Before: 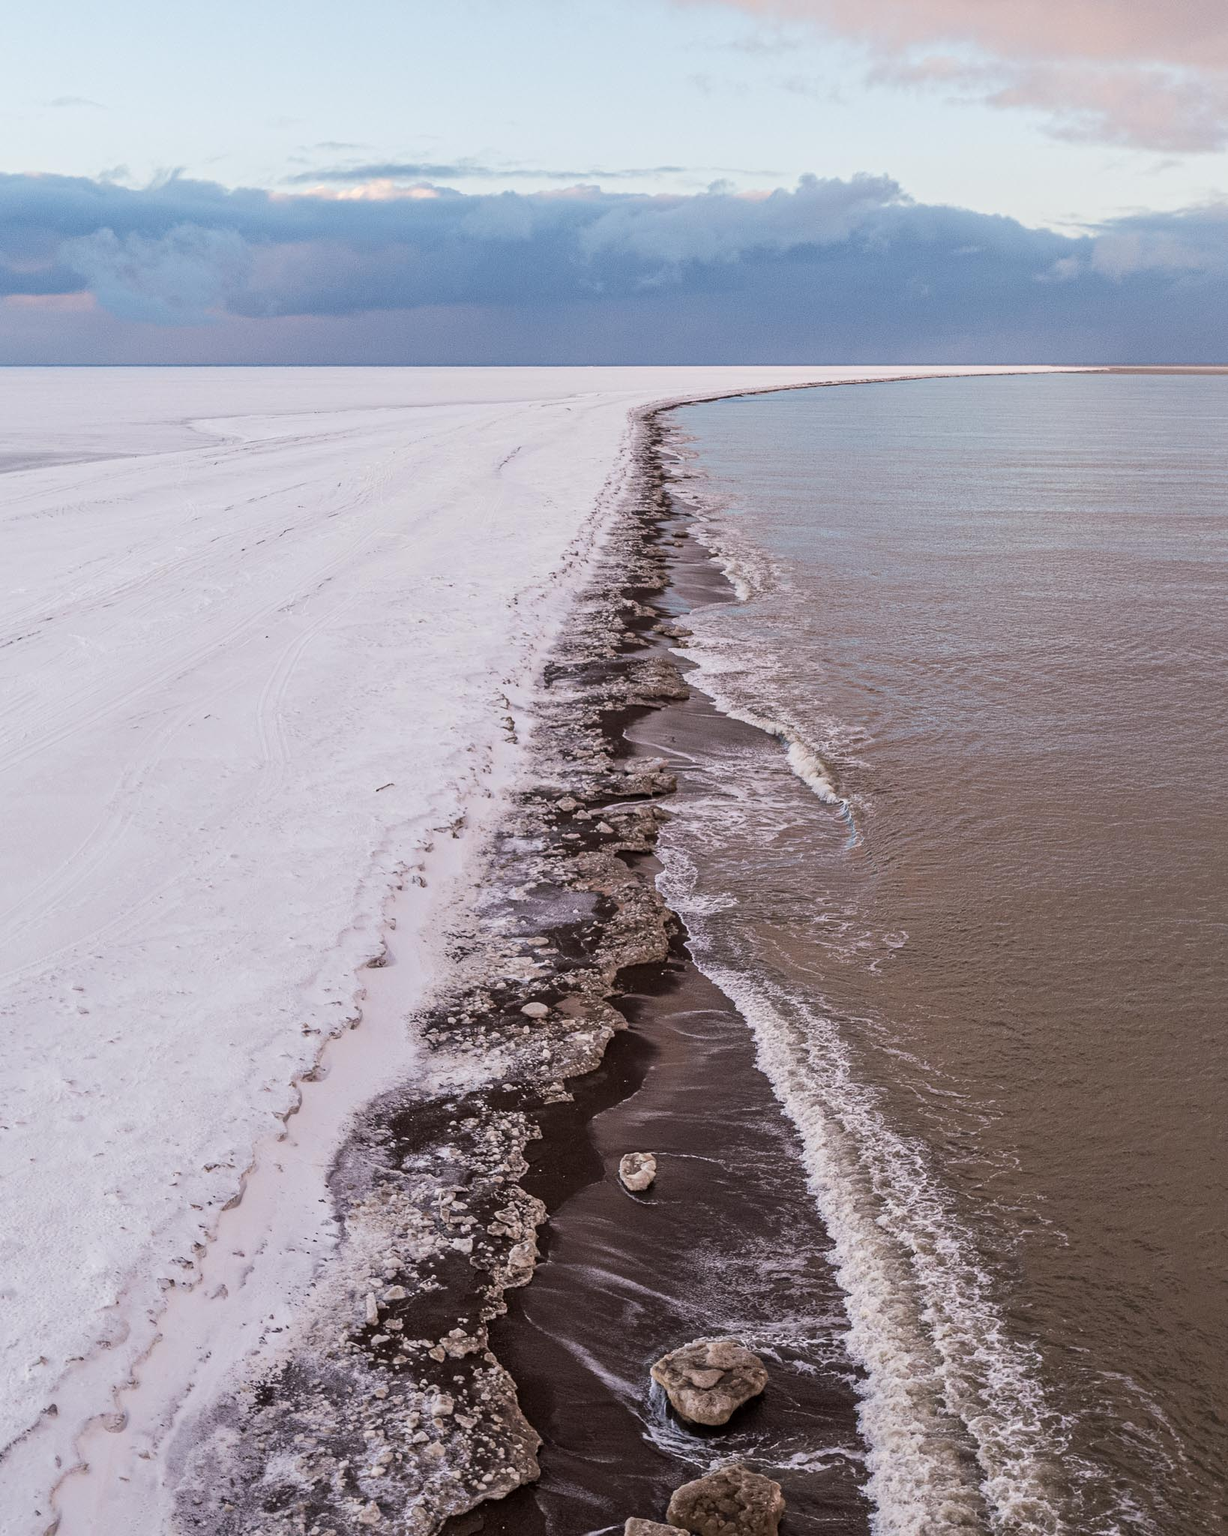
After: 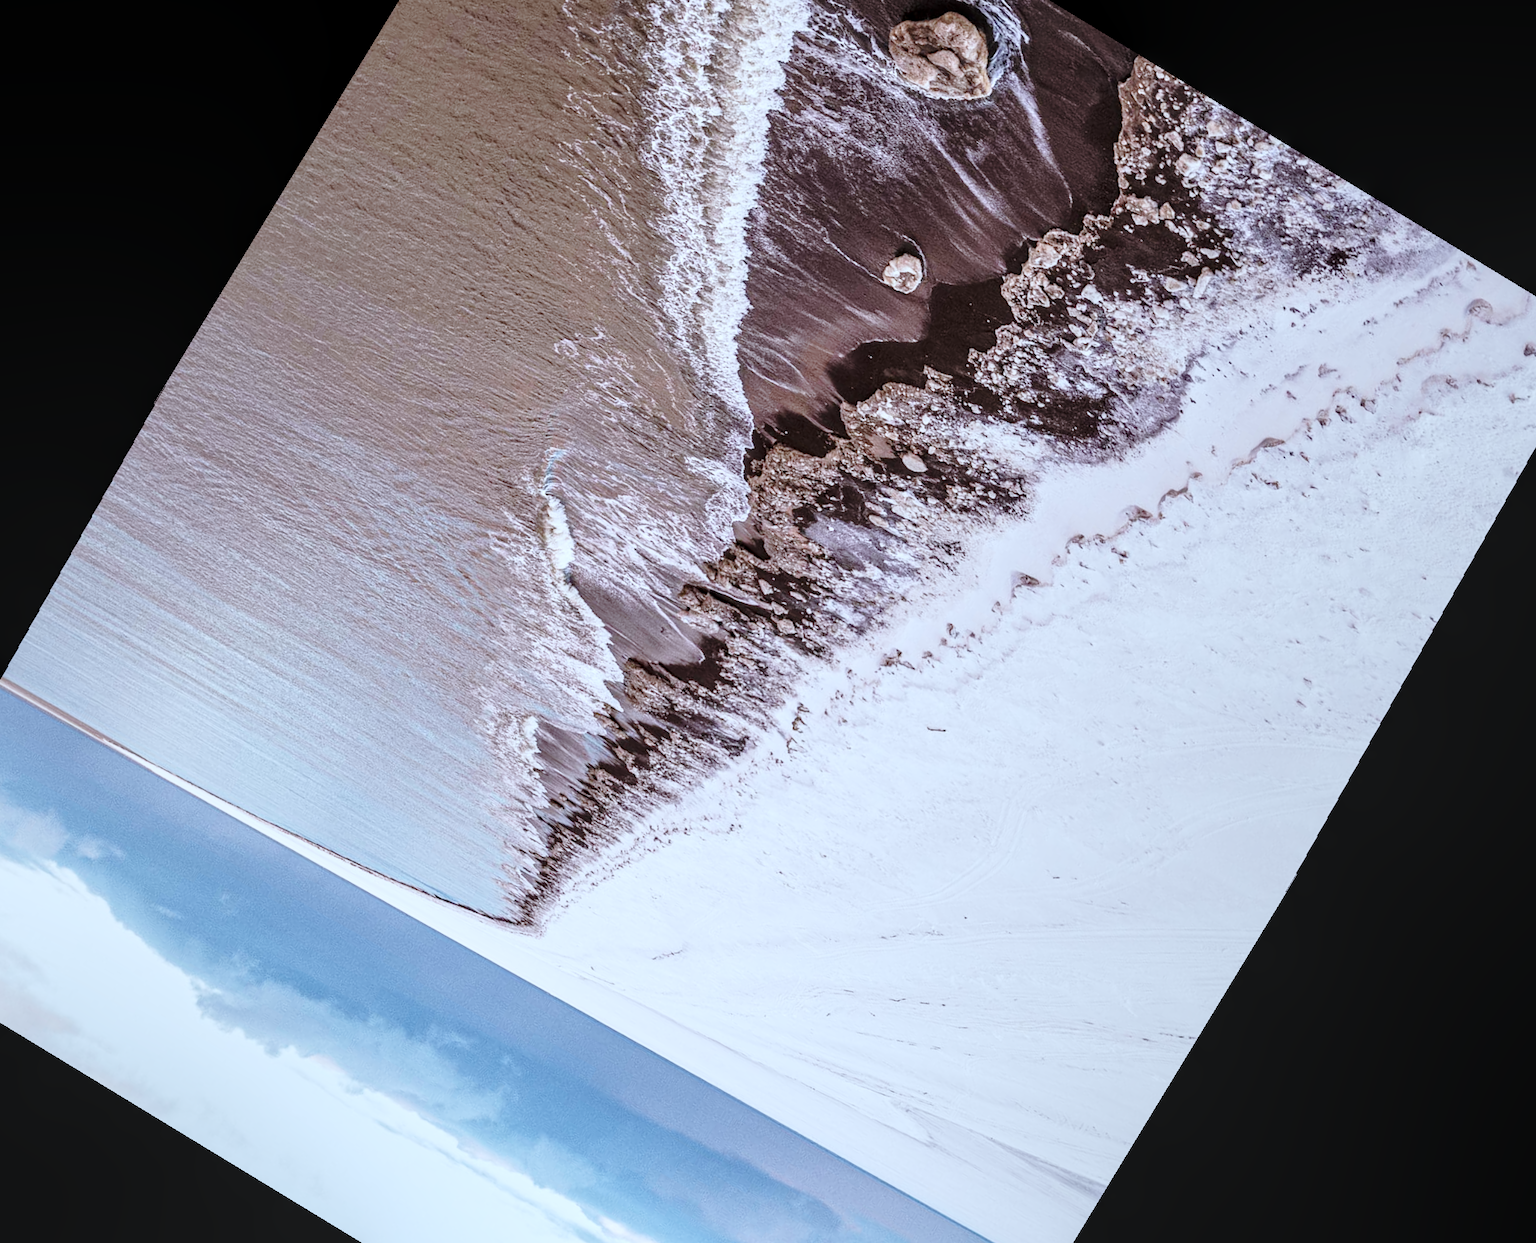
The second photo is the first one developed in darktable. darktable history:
crop and rotate: angle 148.68°, left 9.111%, top 15.603%, right 4.588%, bottom 17.041%
tone equalizer: on, module defaults
rotate and perspective: rotation -2°, crop left 0.022, crop right 0.978, crop top 0.049, crop bottom 0.951
base curve: curves: ch0 [(0, 0) (0.028, 0.03) (0.121, 0.232) (0.46, 0.748) (0.859, 0.968) (1, 1)], preserve colors none
color correction: highlights a* -4.18, highlights b* -10.81
local contrast: on, module defaults
shadows and highlights: shadows 25, highlights -25
